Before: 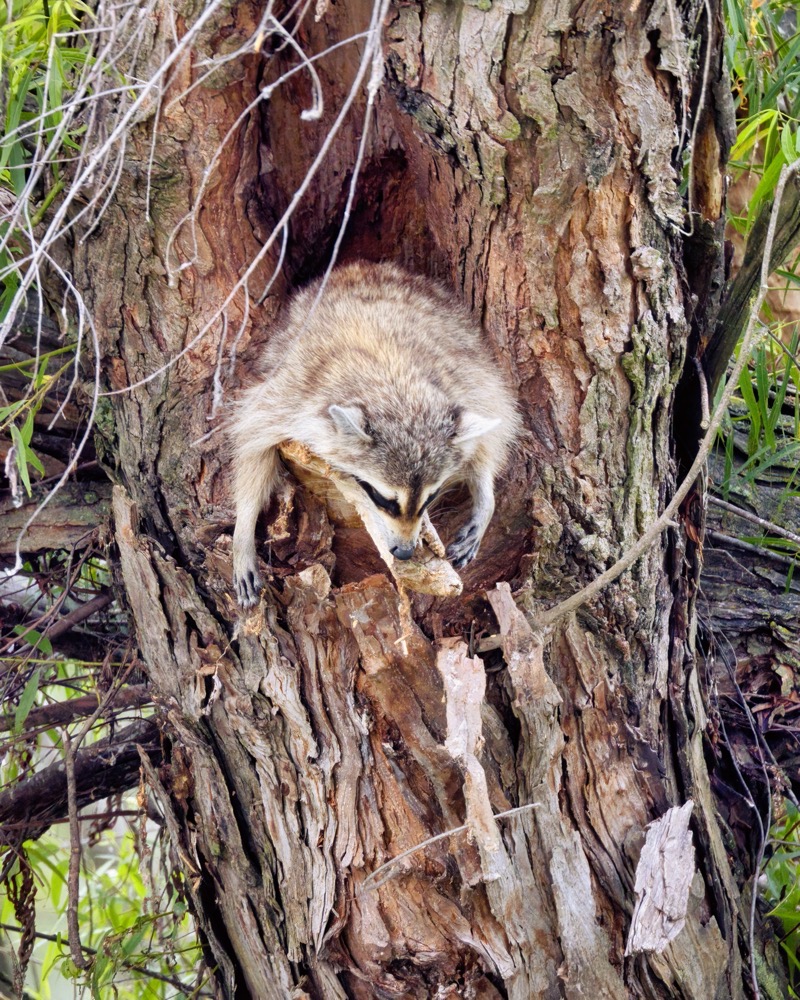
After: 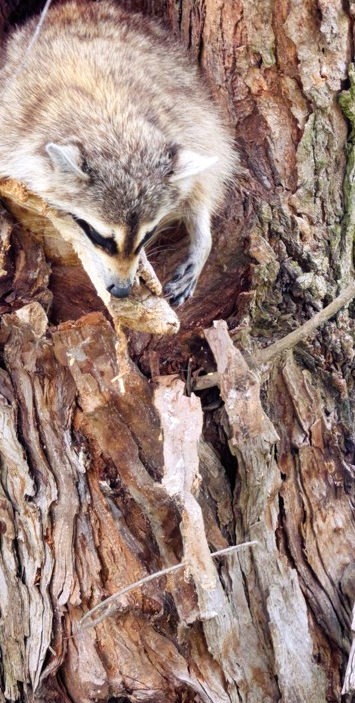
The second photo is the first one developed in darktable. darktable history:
color balance: contrast fulcrum 17.78%
crop: left 35.432%, top 26.233%, right 20.145%, bottom 3.432%
exposure: exposure 0.15 EV, compensate highlight preservation false
